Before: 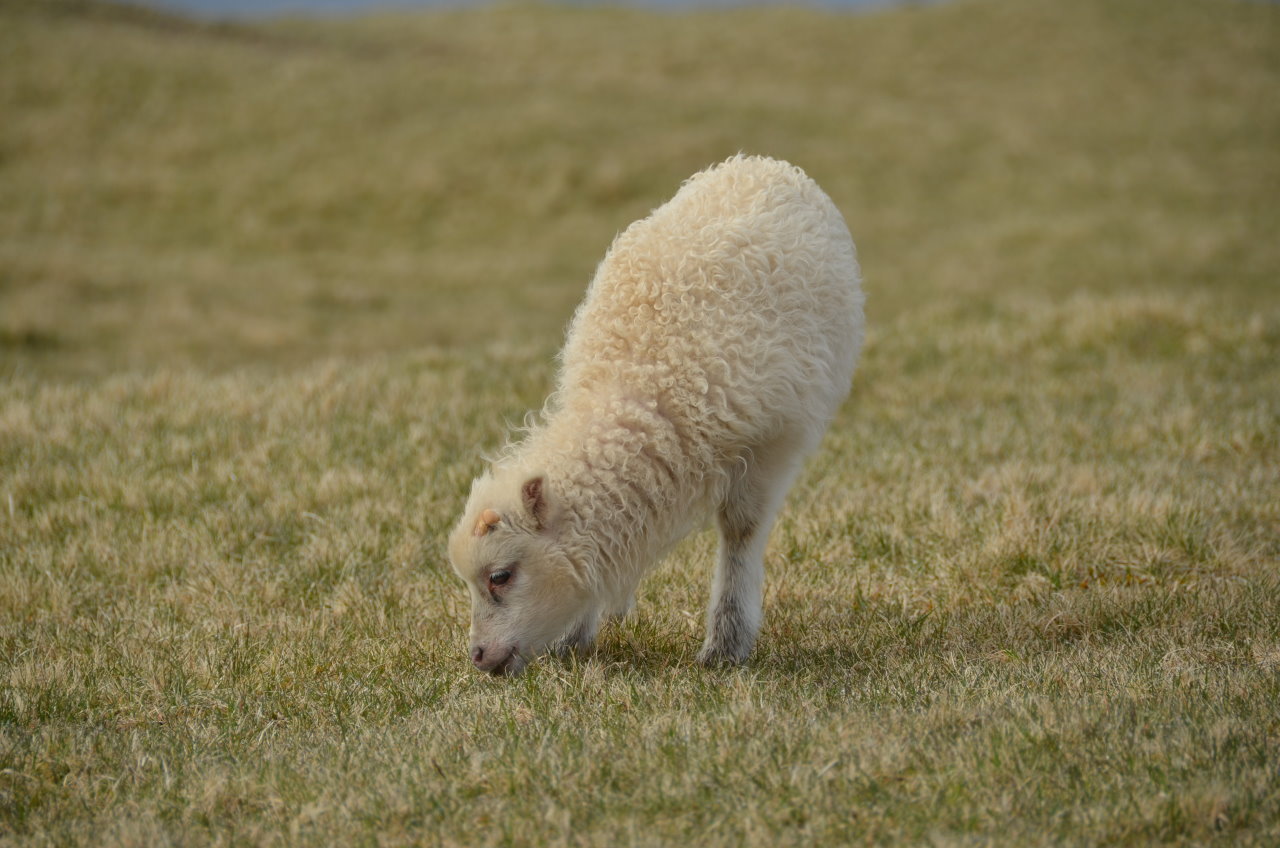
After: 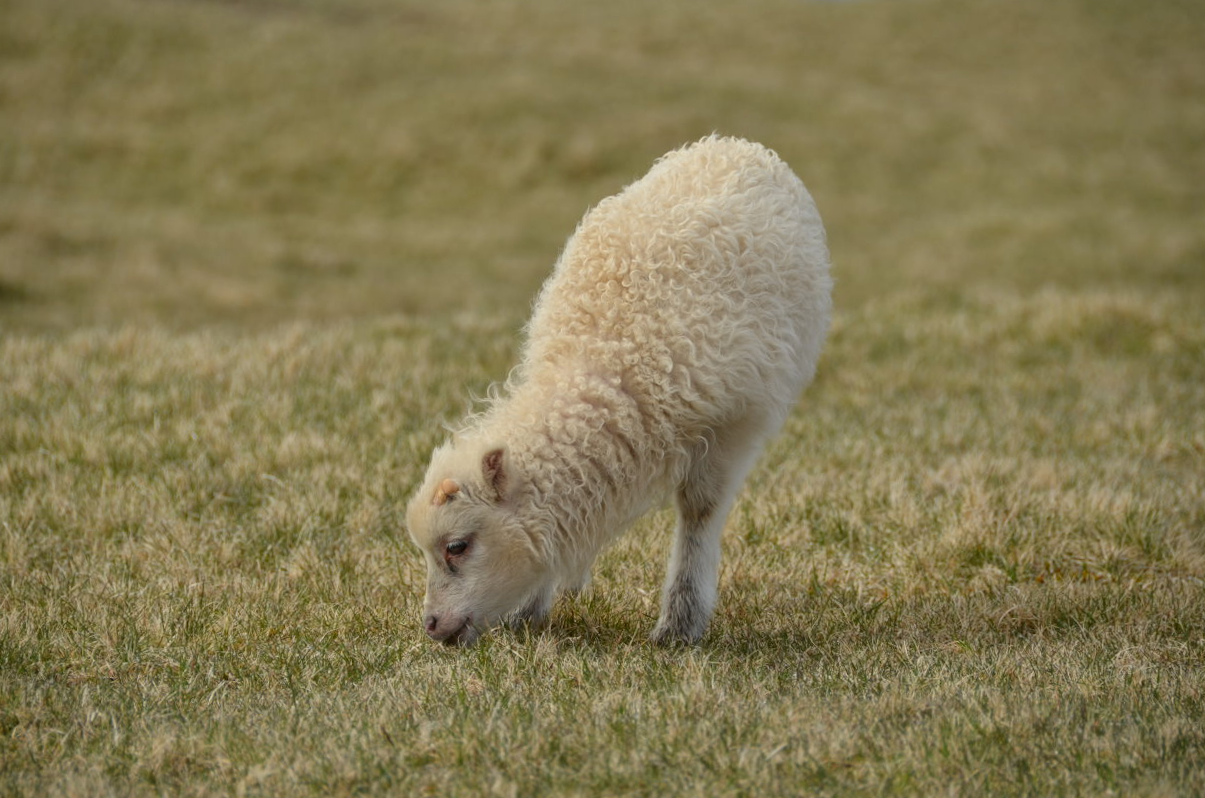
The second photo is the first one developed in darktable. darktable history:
local contrast: highlights 100%, shadows 100%, detail 120%, midtone range 0.2
crop and rotate: angle -2.38°
